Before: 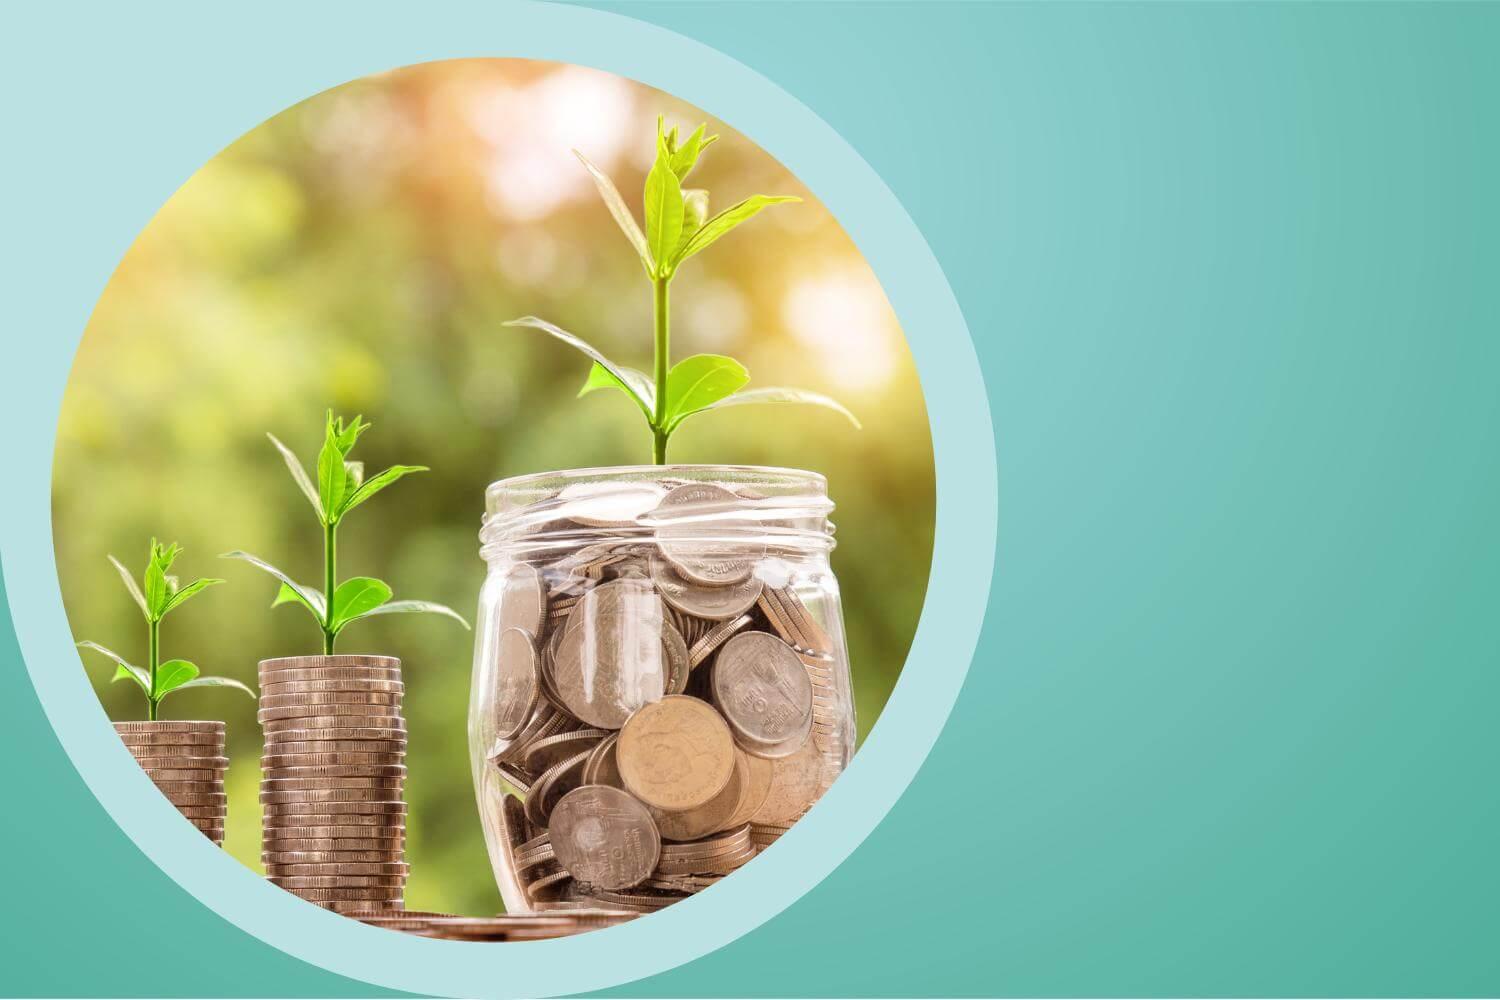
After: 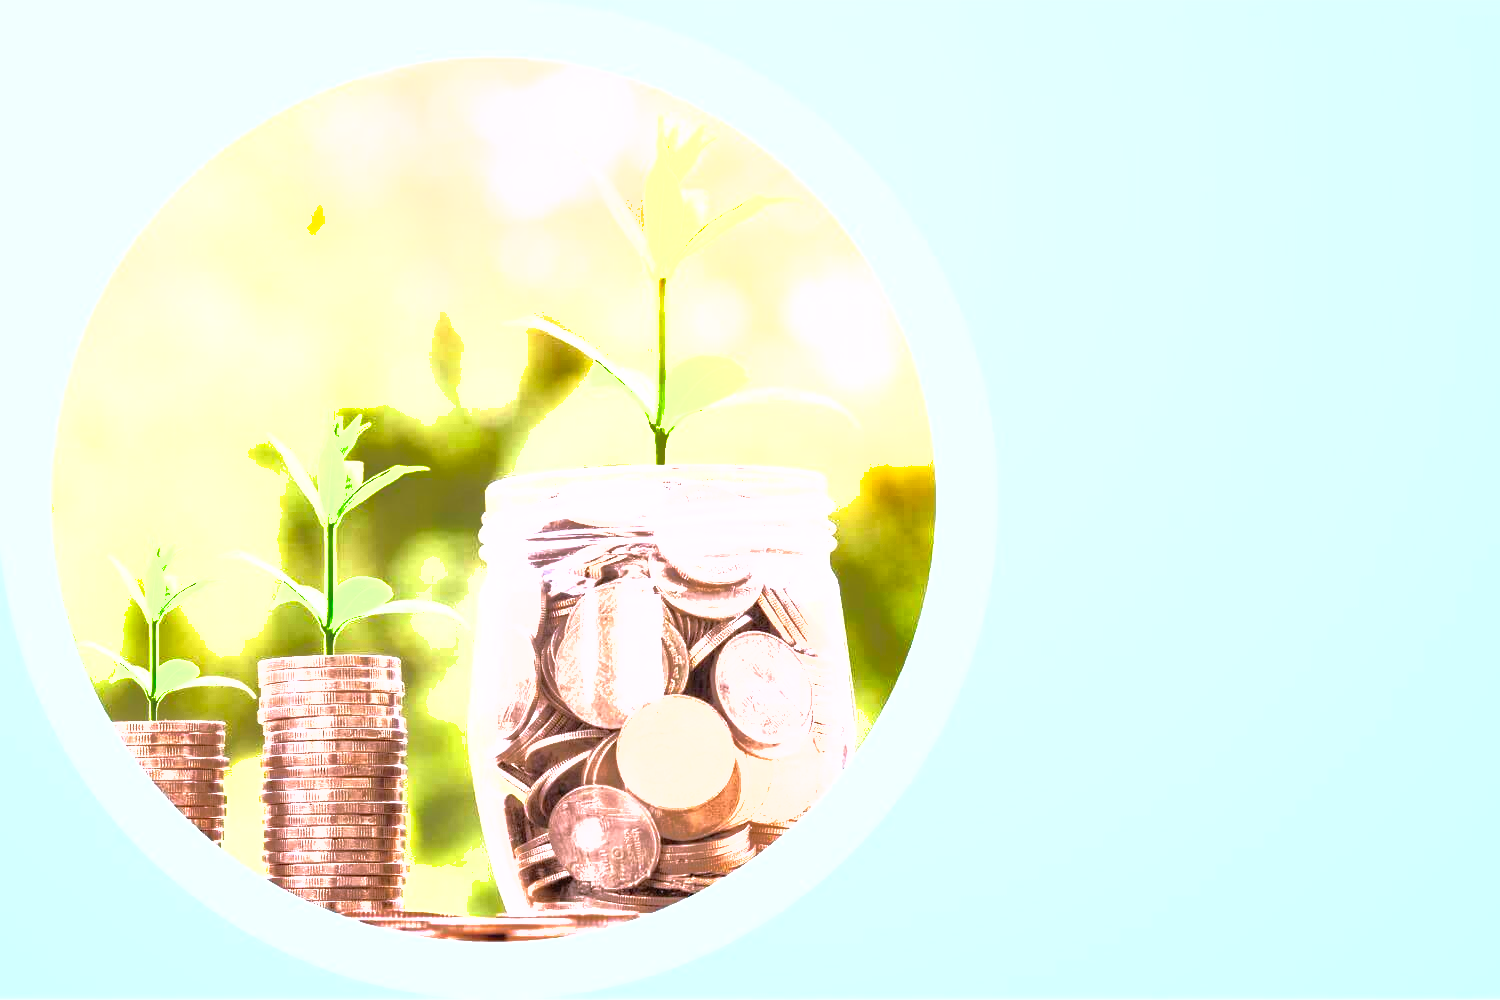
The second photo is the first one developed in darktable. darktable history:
exposure: black level correction 0, exposure 0.699 EV, compensate highlight preservation false
tone equalizer: -8 EV -1.12 EV, -7 EV -1.03 EV, -6 EV -0.867 EV, -5 EV -0.54 EV, -3 EV 0.573 EV, -2 EV 0.85 EV, -1 EV 0.986 EV, +0 EV 1.07 EV, mask exposure compensation -0.492 EV
color calibration: output R [1.063, -0.012, -0.003, 0], output B [-0.079, 0.047, 1, 0], x 0.381, y 0.391, temperature 4087.3 K
shadows and highlights: on, module defaults
